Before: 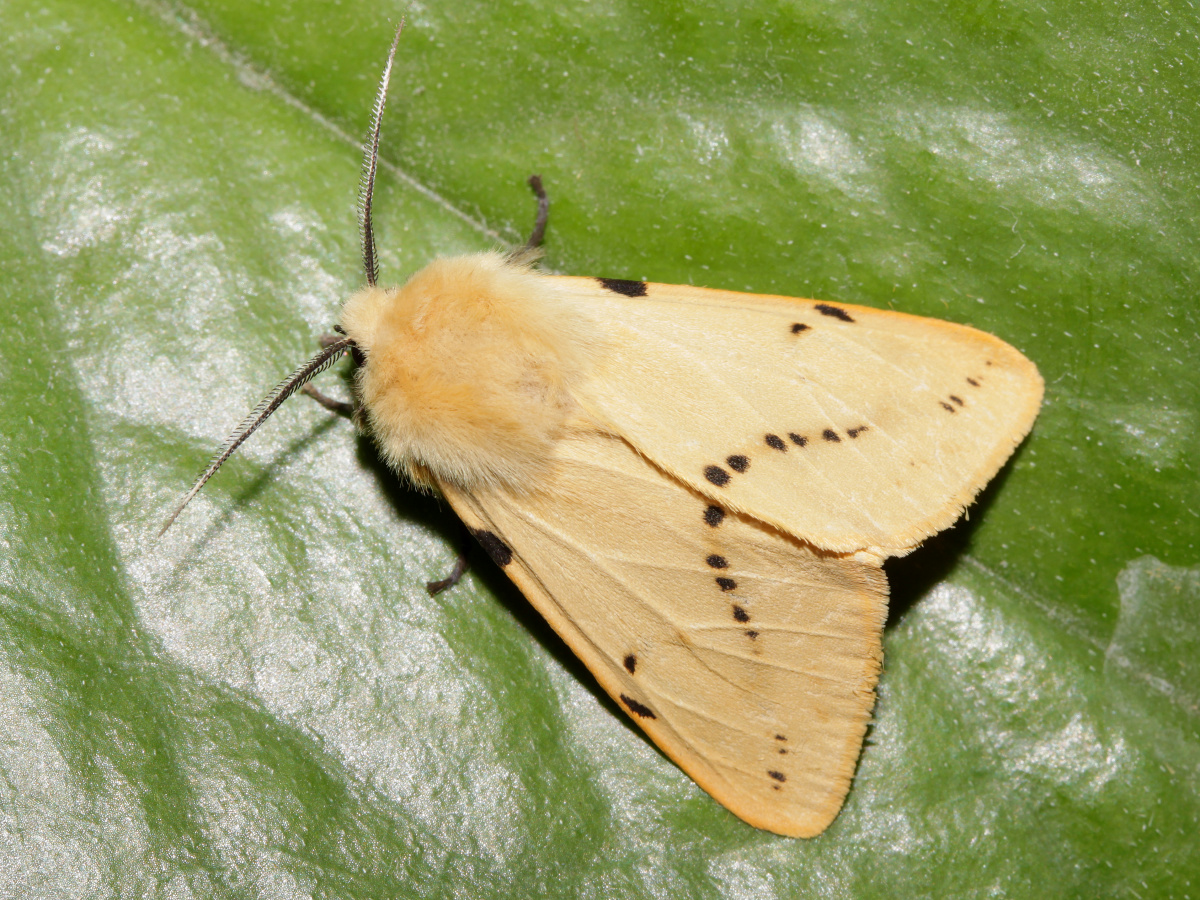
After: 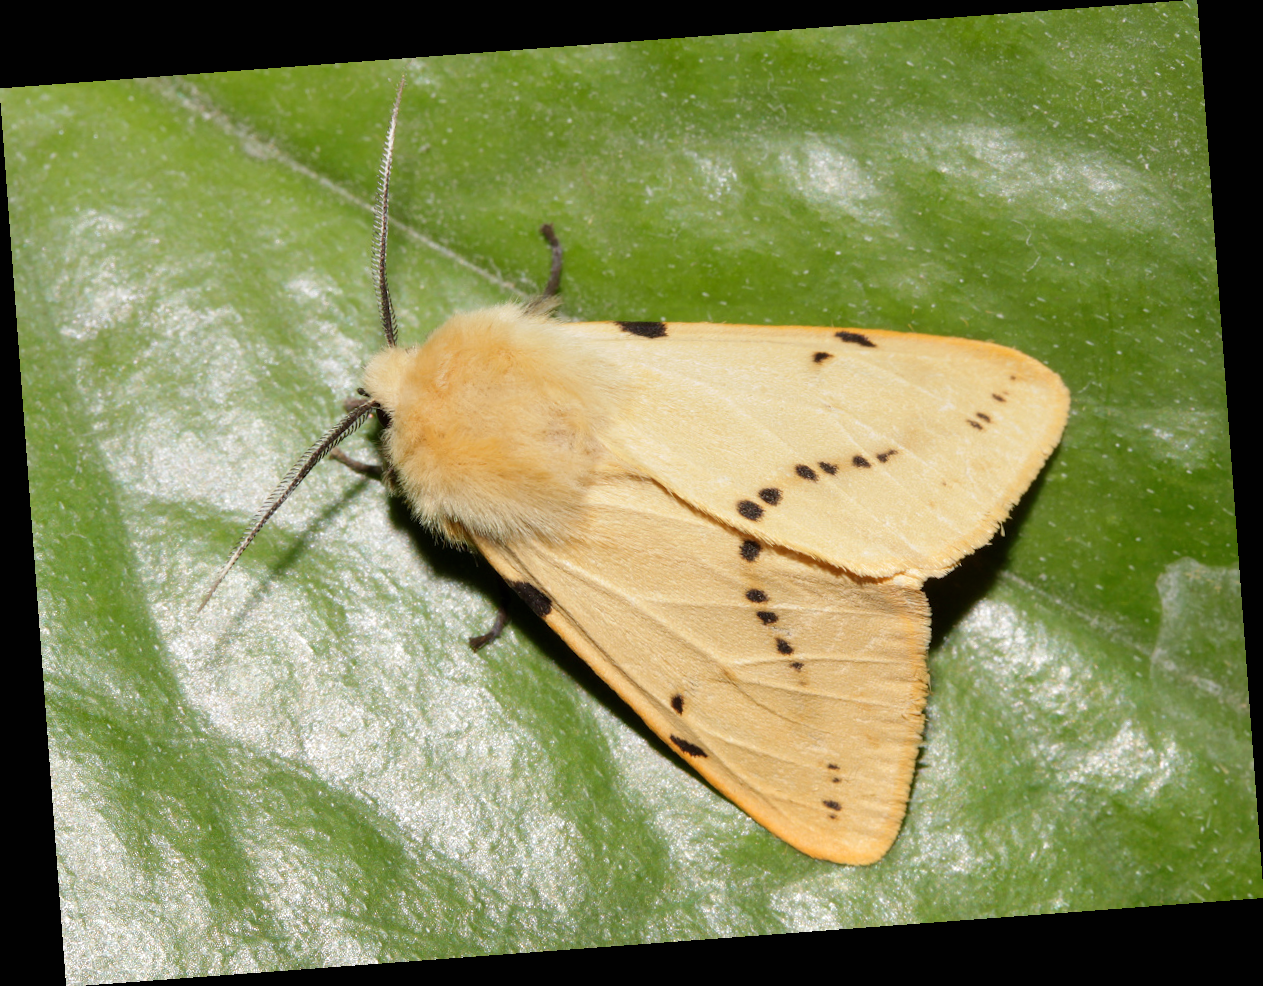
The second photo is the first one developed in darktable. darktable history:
graduated density: rotation 5.63°, offset 76.9
exposure: black level correction 0, exposure 0.5 EV, compensate exposure bias true, compensate highlight preservation false
rotate and perspective: rotation -4.25°, automatic cropping off
